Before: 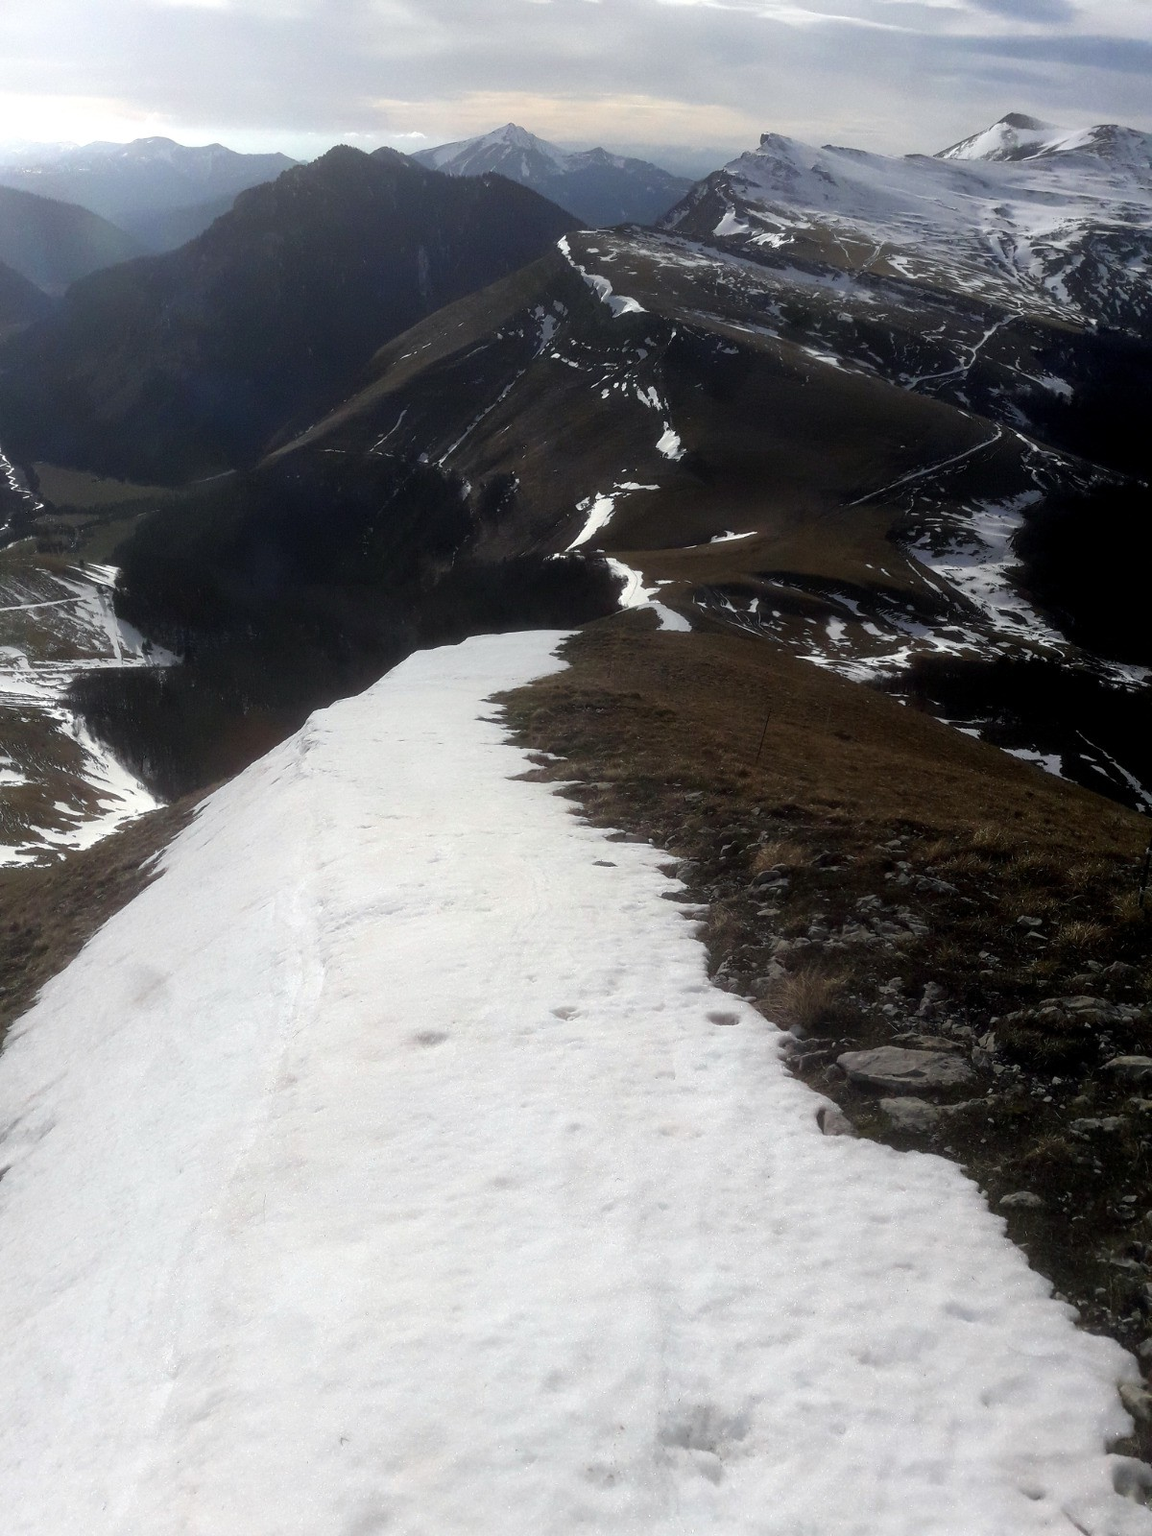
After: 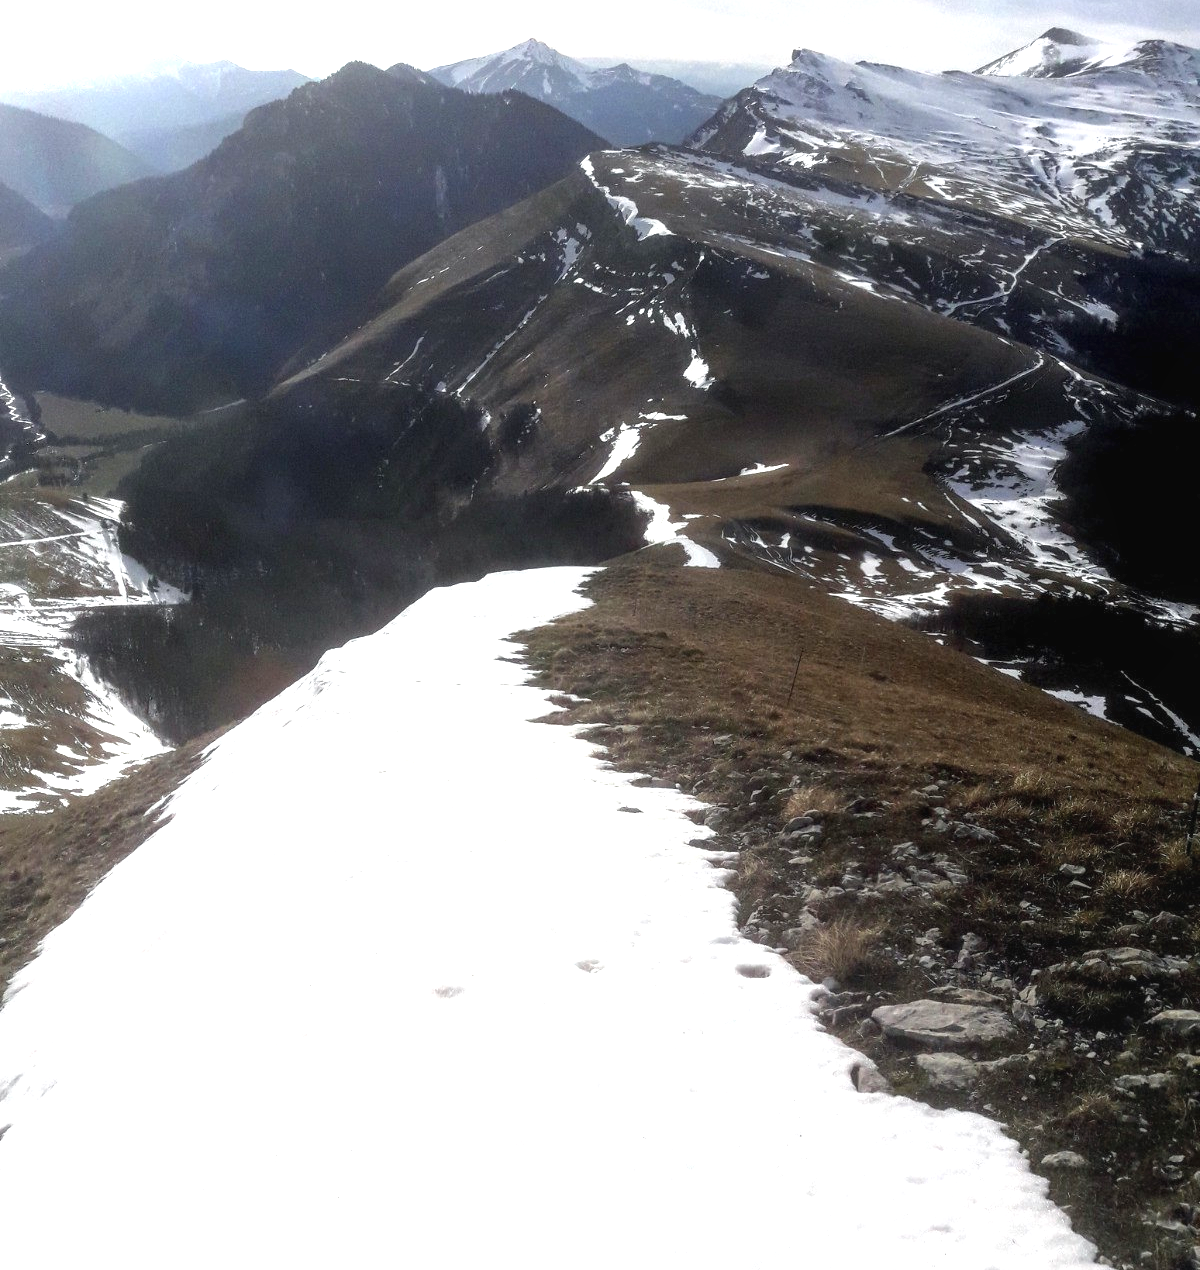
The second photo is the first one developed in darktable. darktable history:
local contrast: detail 130%
exposure: exposure 1 EV, compensate highlight preservation false
crop and rotate: top 5.667%, bottom 14.937%
